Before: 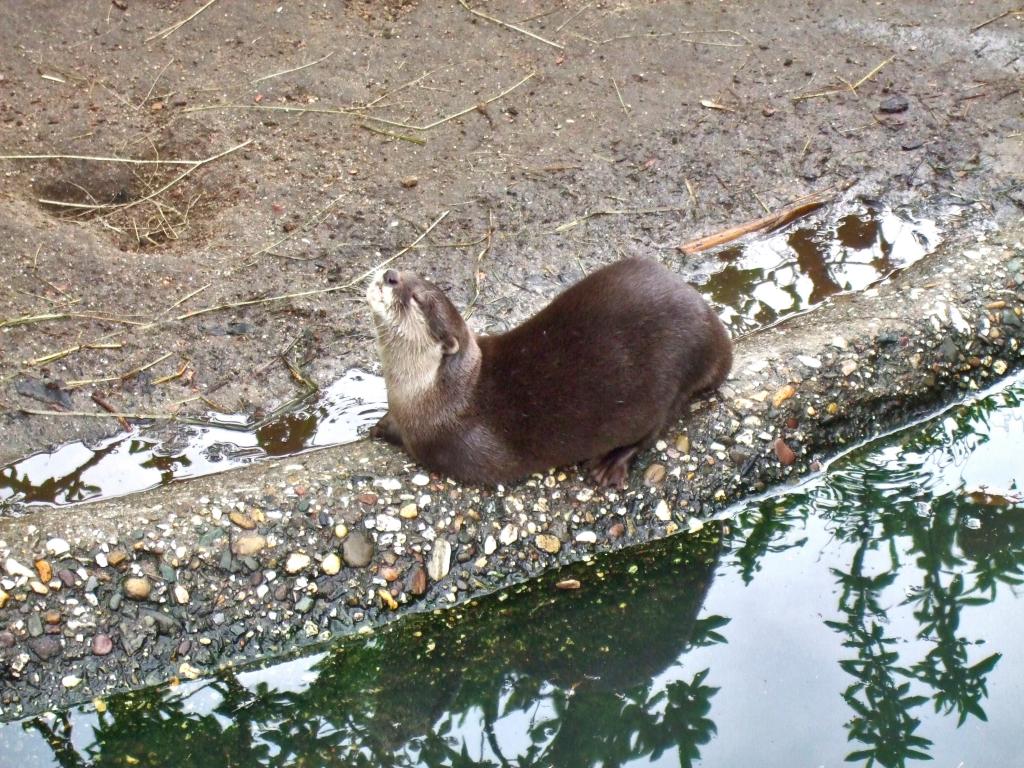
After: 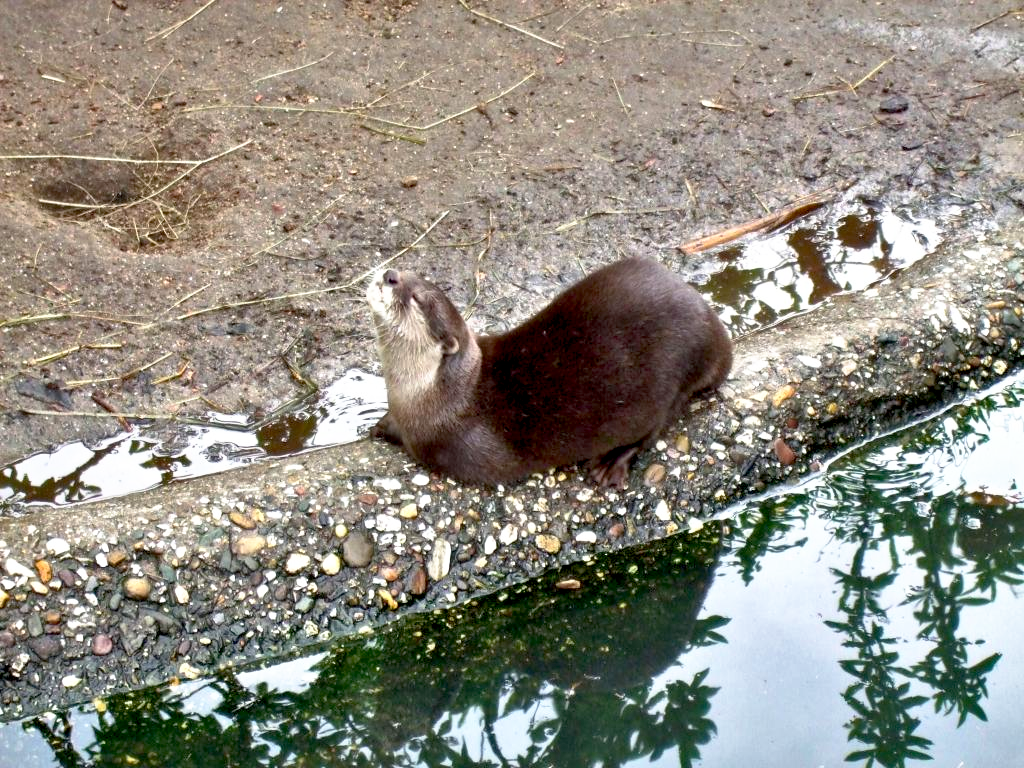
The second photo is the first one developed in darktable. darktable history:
tone equalizer: on, module defaults
base curve: curves: ch0 [(0.017, 0) (0.425, 0.441) (0.844, 0.933) (1, 1)], preserve colors none
